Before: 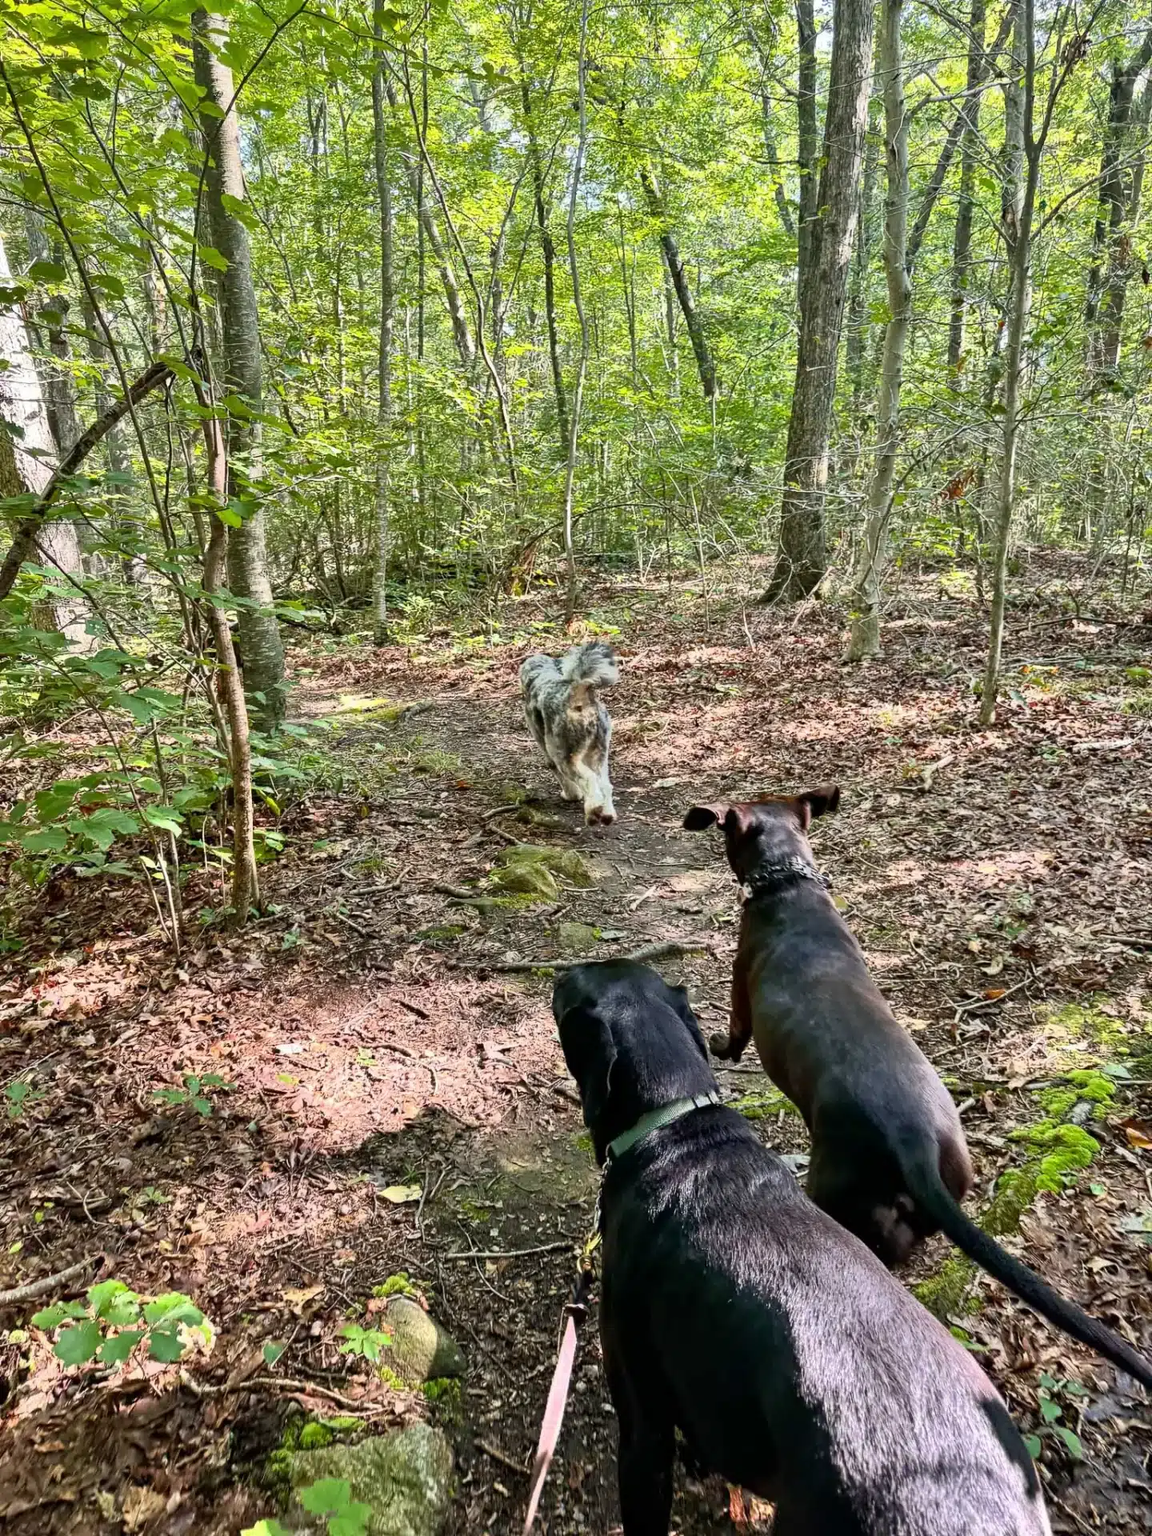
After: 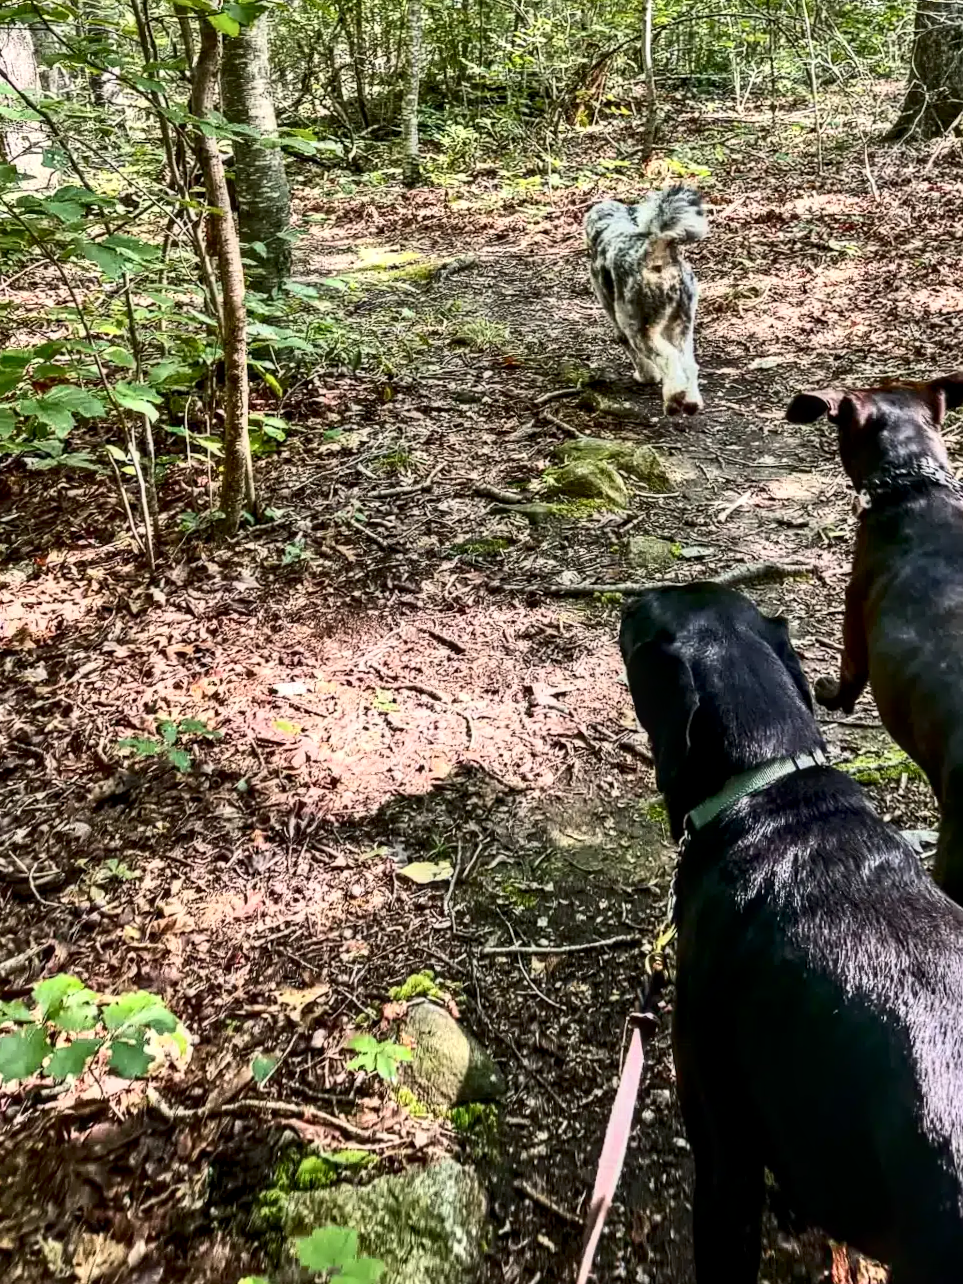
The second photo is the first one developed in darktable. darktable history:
local contrast: detail 130%
contrast brightness saturation: contrast 0.28
crop and rotate: angle -0.82°, left 3.85%, top 31.828%, right 27.992%
